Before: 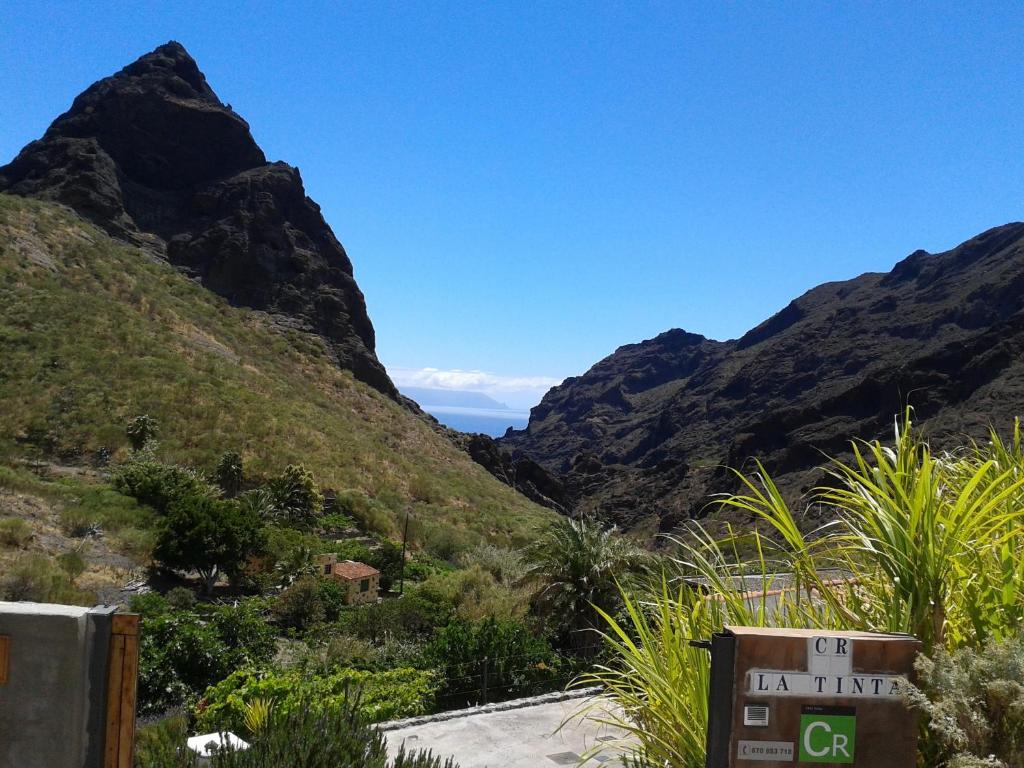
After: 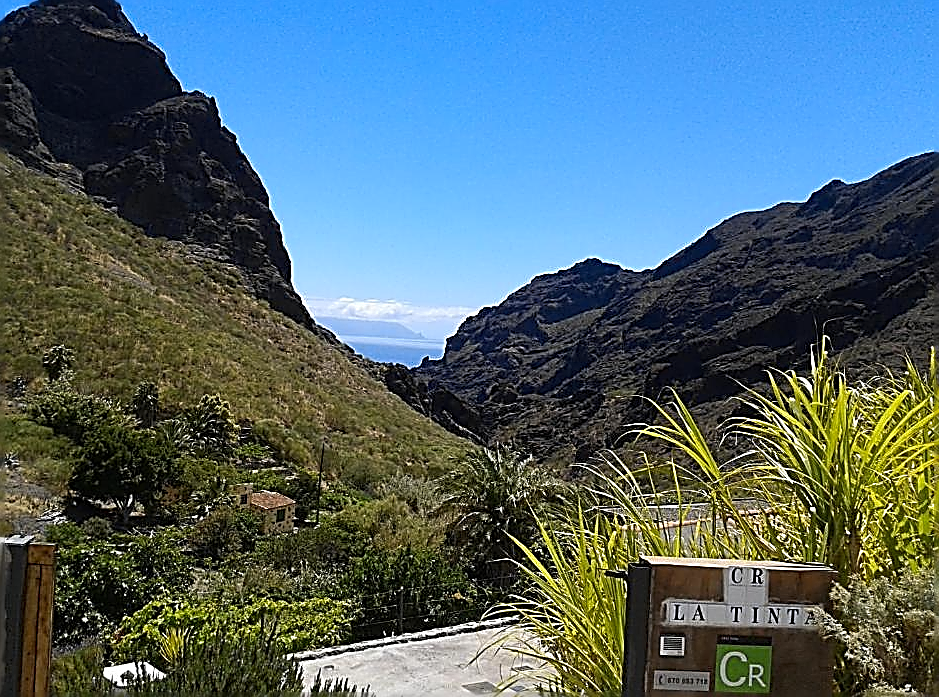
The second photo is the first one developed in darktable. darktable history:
color contrast: green-magenta contrast 0.8, blue-yellow contrast 1.1, unbound 0
sharpen: amount 2
crop and rotate: left 8.262%, top 9.226%
